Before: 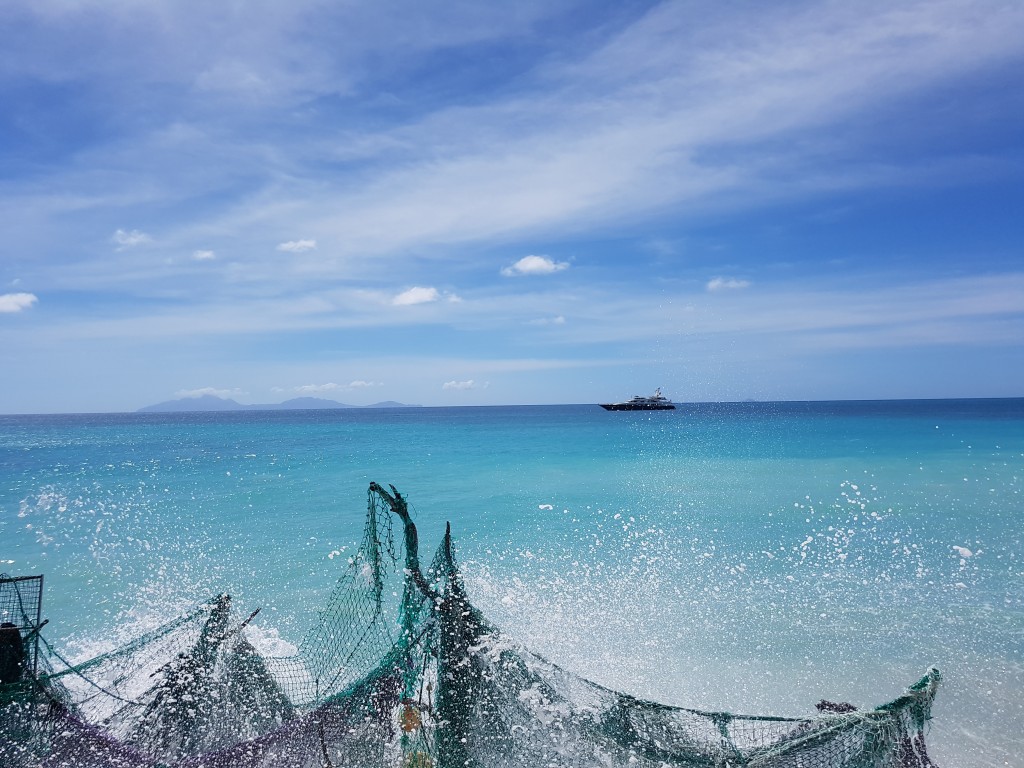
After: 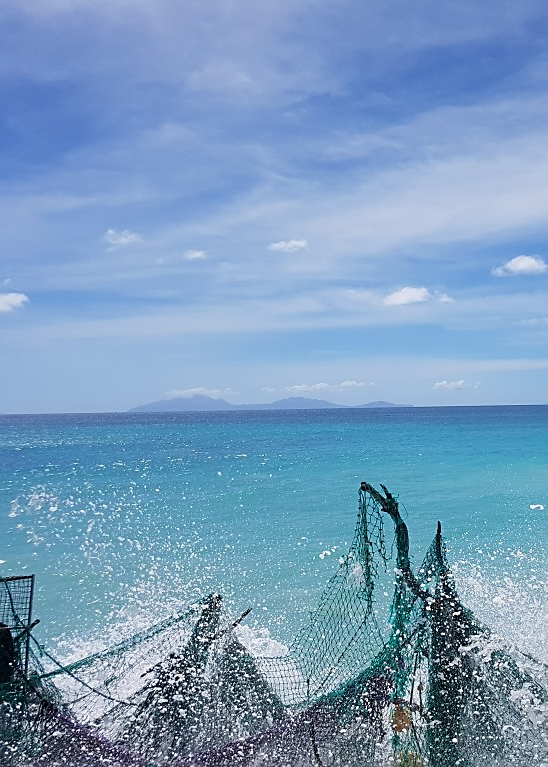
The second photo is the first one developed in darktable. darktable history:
crop: left 0.944%, right 45.498%, bottom 0.081%
sharpen: amount 0.5
